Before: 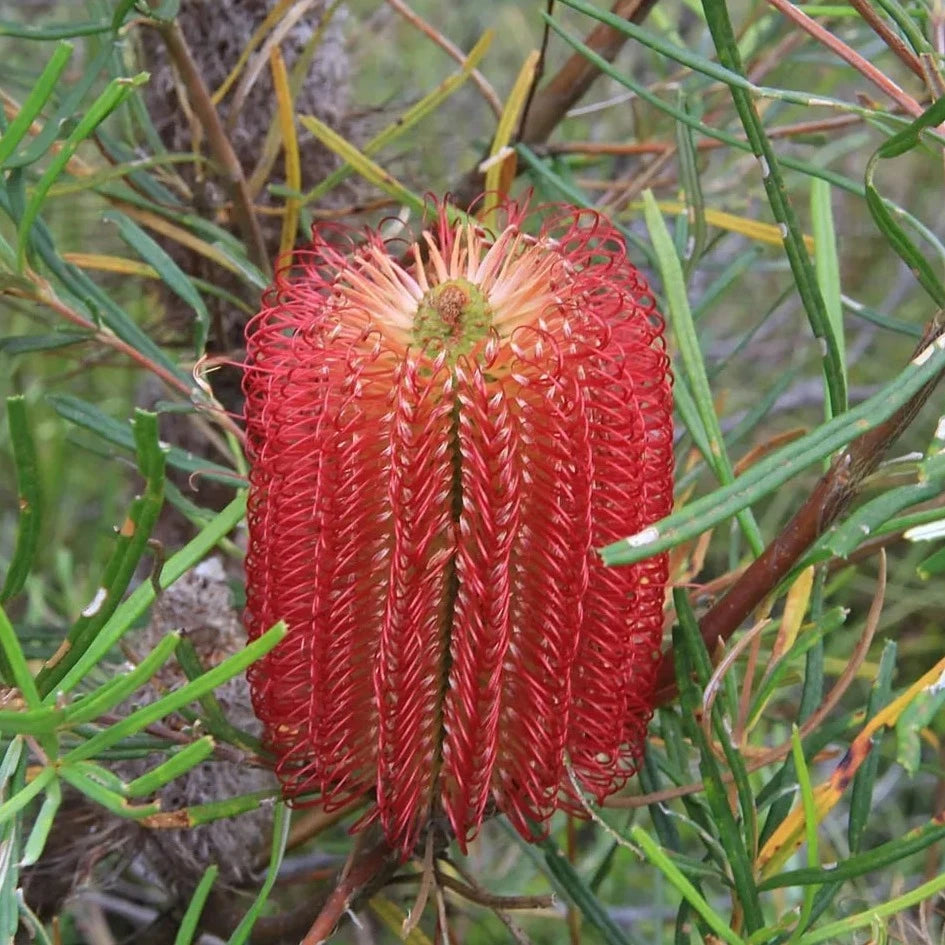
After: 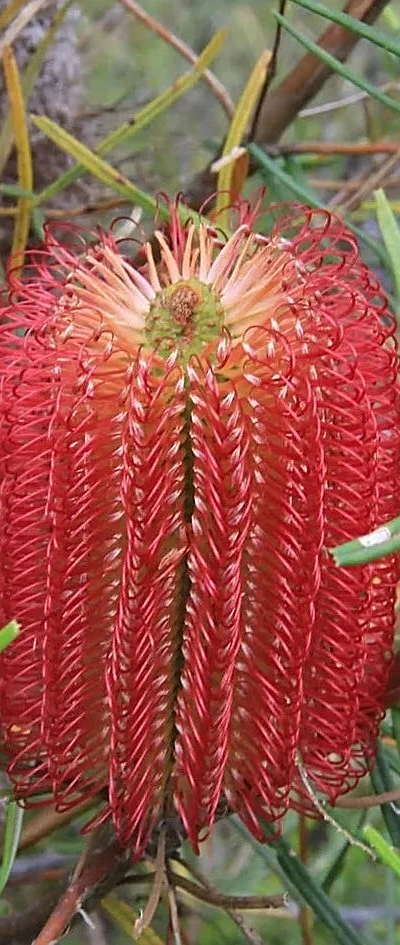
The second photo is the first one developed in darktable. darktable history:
exposure: compensate highlight preservation false
crop: left 28.448%, right 29.13%
shadows and highlights: radius 106.1, shadows 40.95, highlights -72.49, low approximation 0.01, soften with gaussian
sharpen: on, module defaults
